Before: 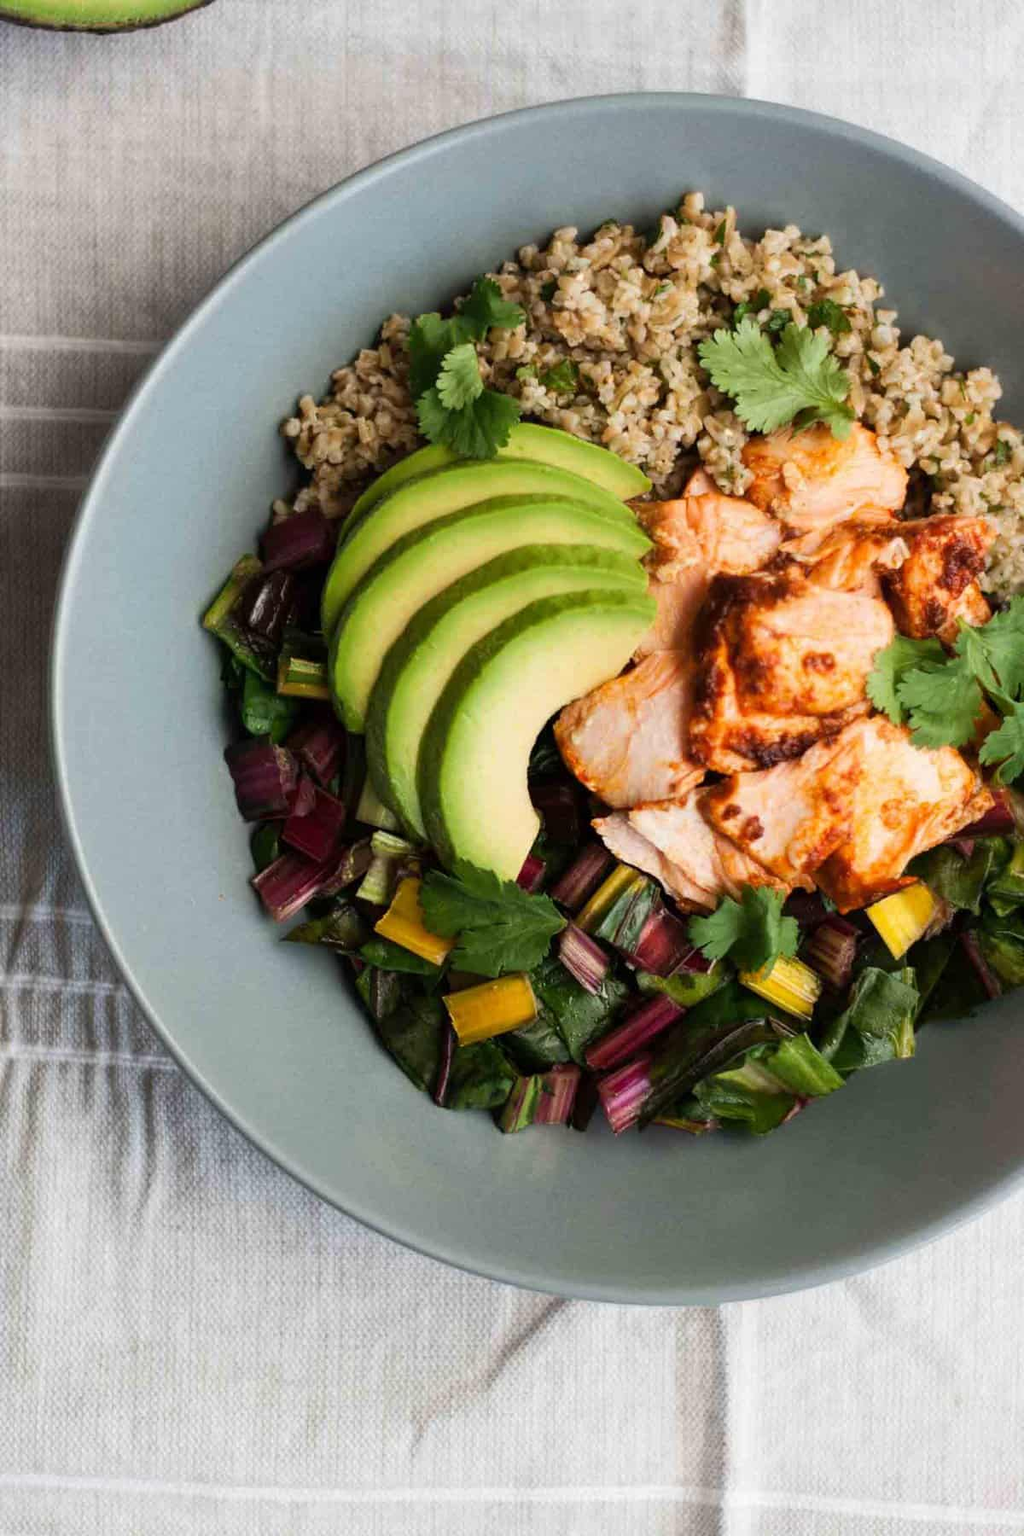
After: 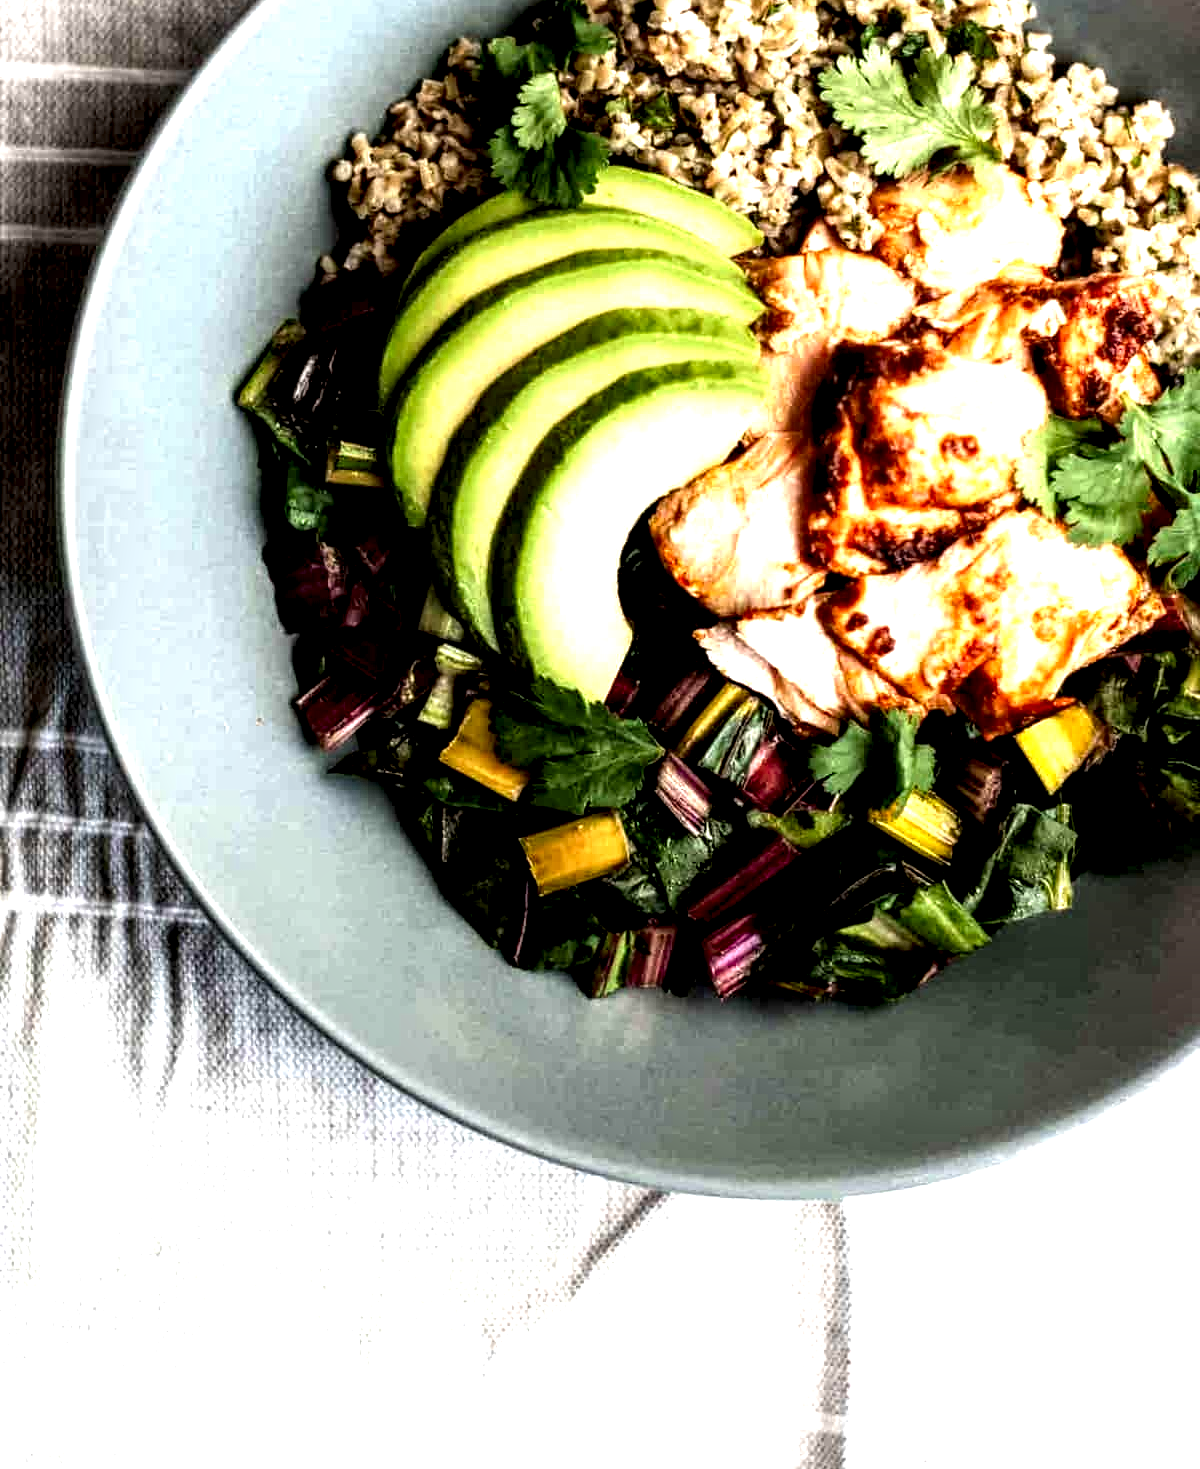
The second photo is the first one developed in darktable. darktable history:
local contrast: shadows 191%, detail 226%
tone equalizer: -8 EV -0.761 EV, -7 EV -0.709 EV, -6 EV -0.615 EV, -5 EV -0.411 EV, -3 EV 0.373 EV, -2 EV 0.6 EV, -1 EV 0.693 EV, +0 EV 0.737 EV
exposure: exposure 0.201 EV, compensate exposure bias true, compensate highlight preservation false
crop and rotate: top 18.383%
